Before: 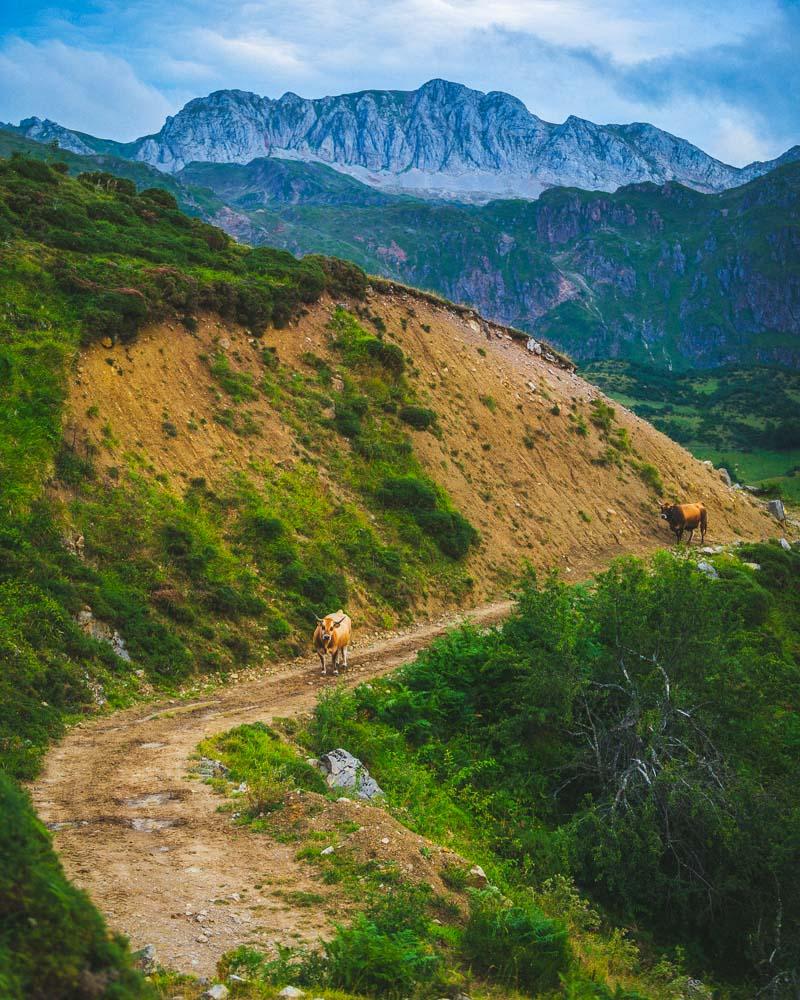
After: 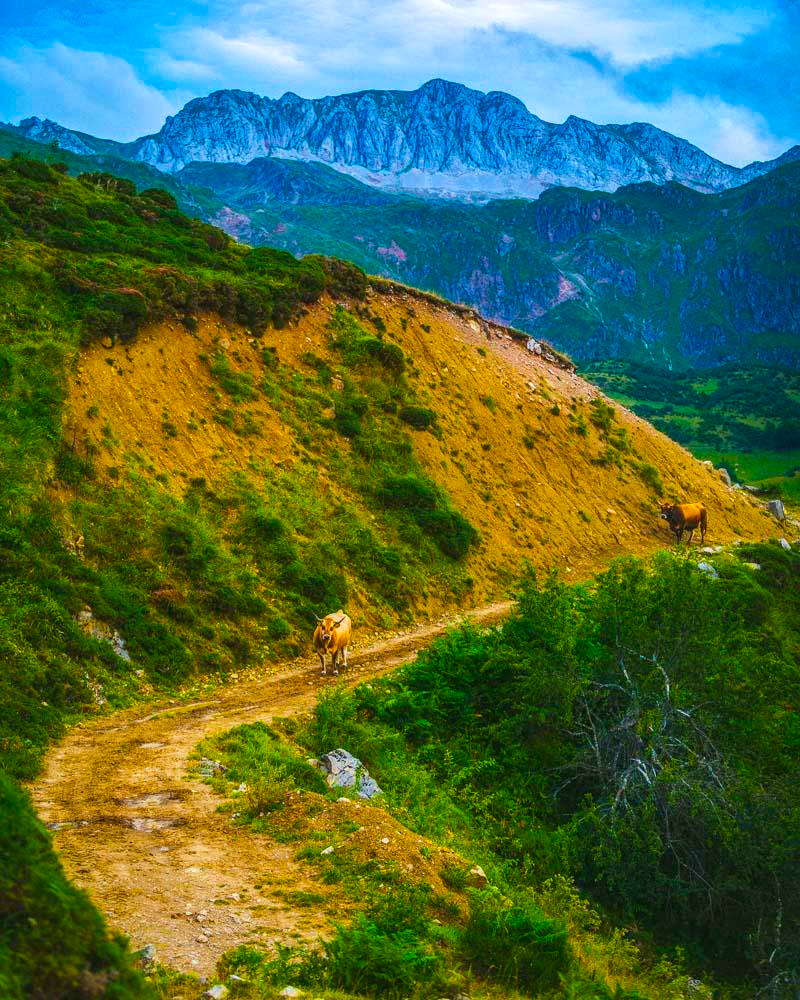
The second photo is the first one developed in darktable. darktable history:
velvia: on, module defaults
local contrast: on, module defaults
color balance rgb: shadows fall-off 299.507%, white fulcrum 1.99 EV, highlights fall-off 298.924%, perceptual saturation grading › global saturation 23.514%, perceptual saturation grading › highlights -24.317%, perceptual saturation grading › mid-tones 24.31%, perceptual saturation grading › shadows 39.587%, mask middle-gray fulcrum 99.504%, global vibrance 21.315%, contrast gray fulcrum 38.425%
